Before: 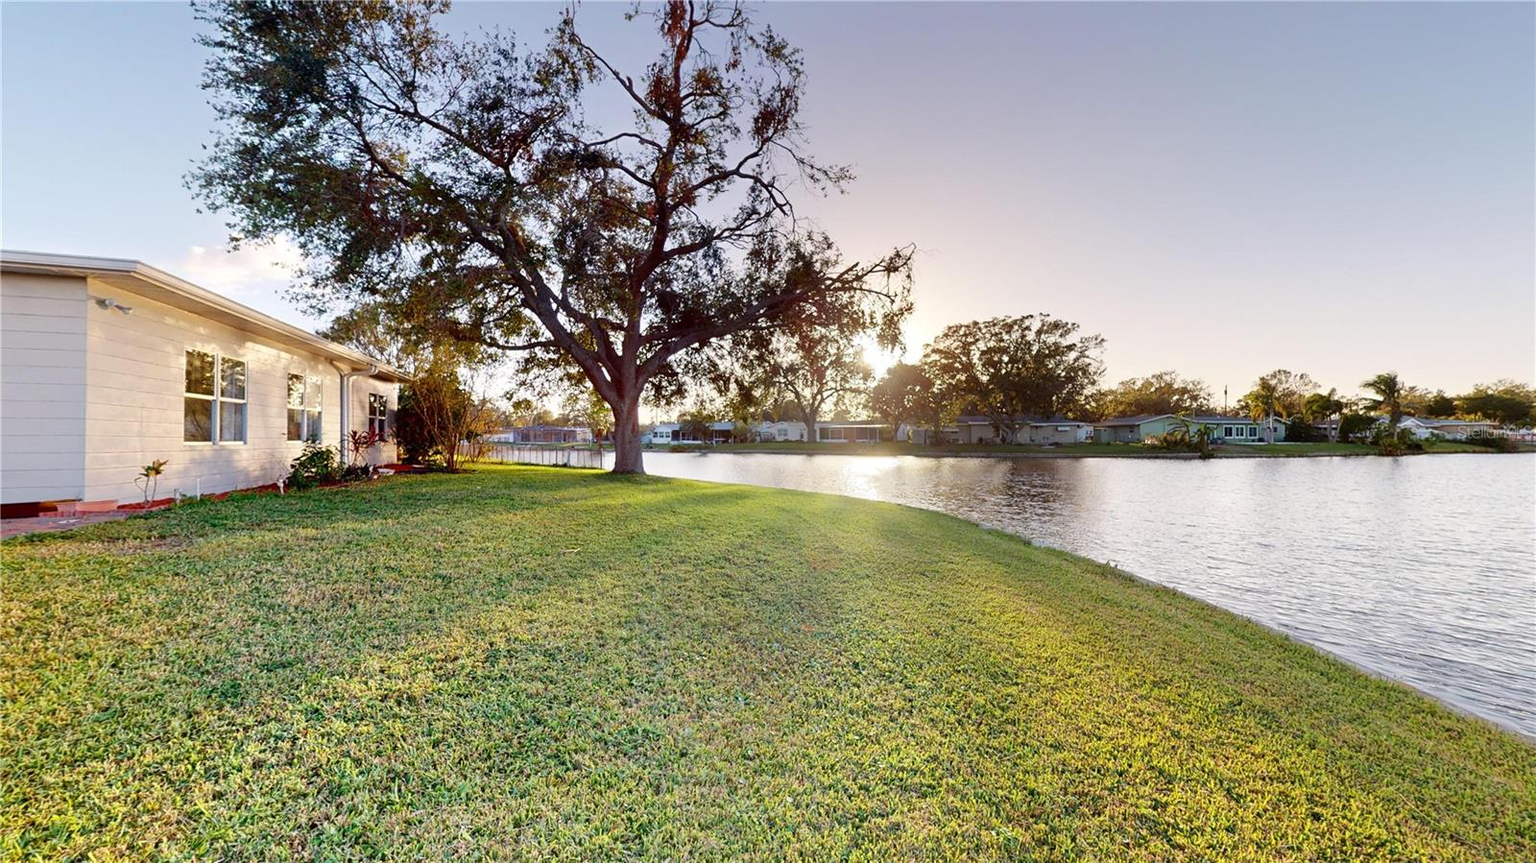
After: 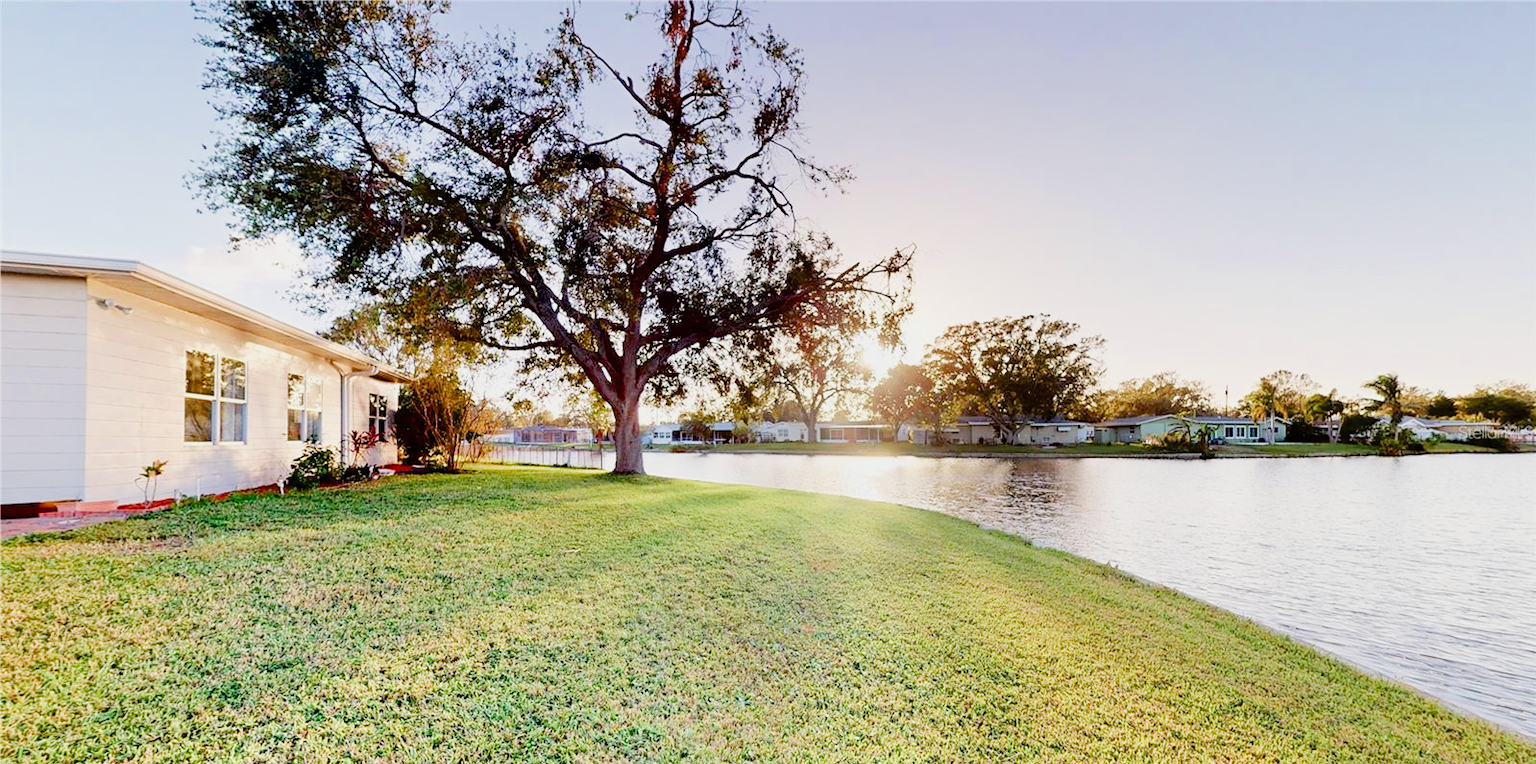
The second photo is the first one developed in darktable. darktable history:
filmic rgb: black relative exposure -7.13 EV, white relative exposure 5.37 EV, threshold 3.06 EV, hardness 3.02, add noise in highlights 0.001, color science v3 (2019), use custom middle-gray values true, iterations of high-quality reconstruction 0, contrast in highlights soft, enable highlight reconstruction true
crop and rotate: top 0%, bottom 11.404%
exposure: black level correction 0.011, exposure 1.087 EV, compensate highlight preservation false
